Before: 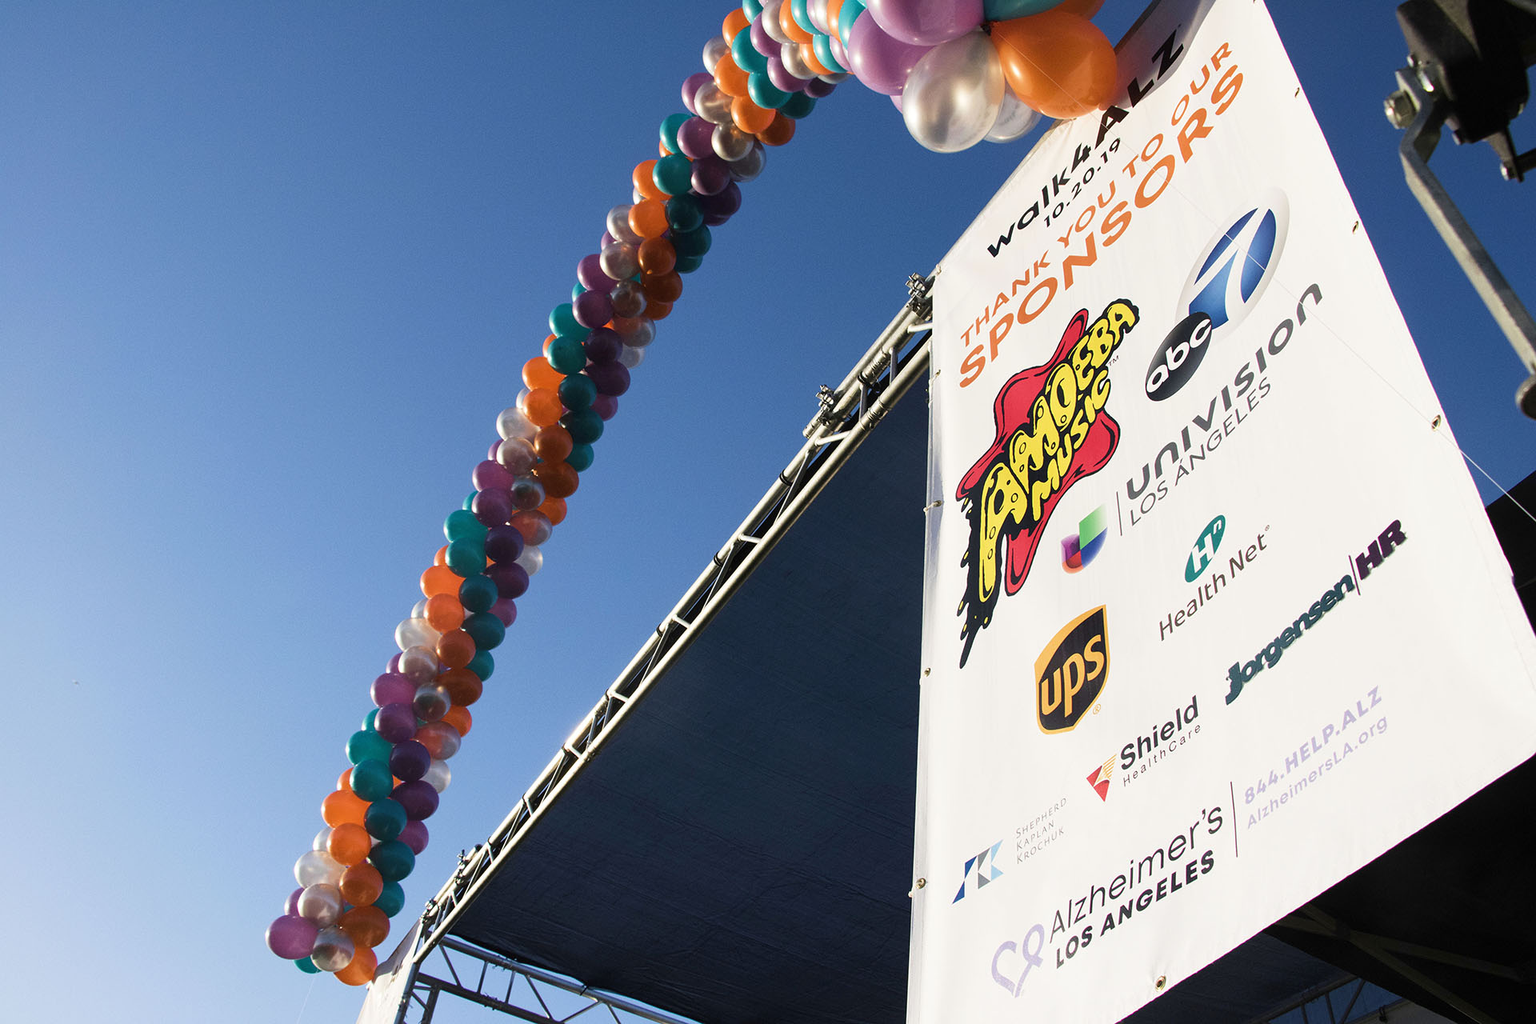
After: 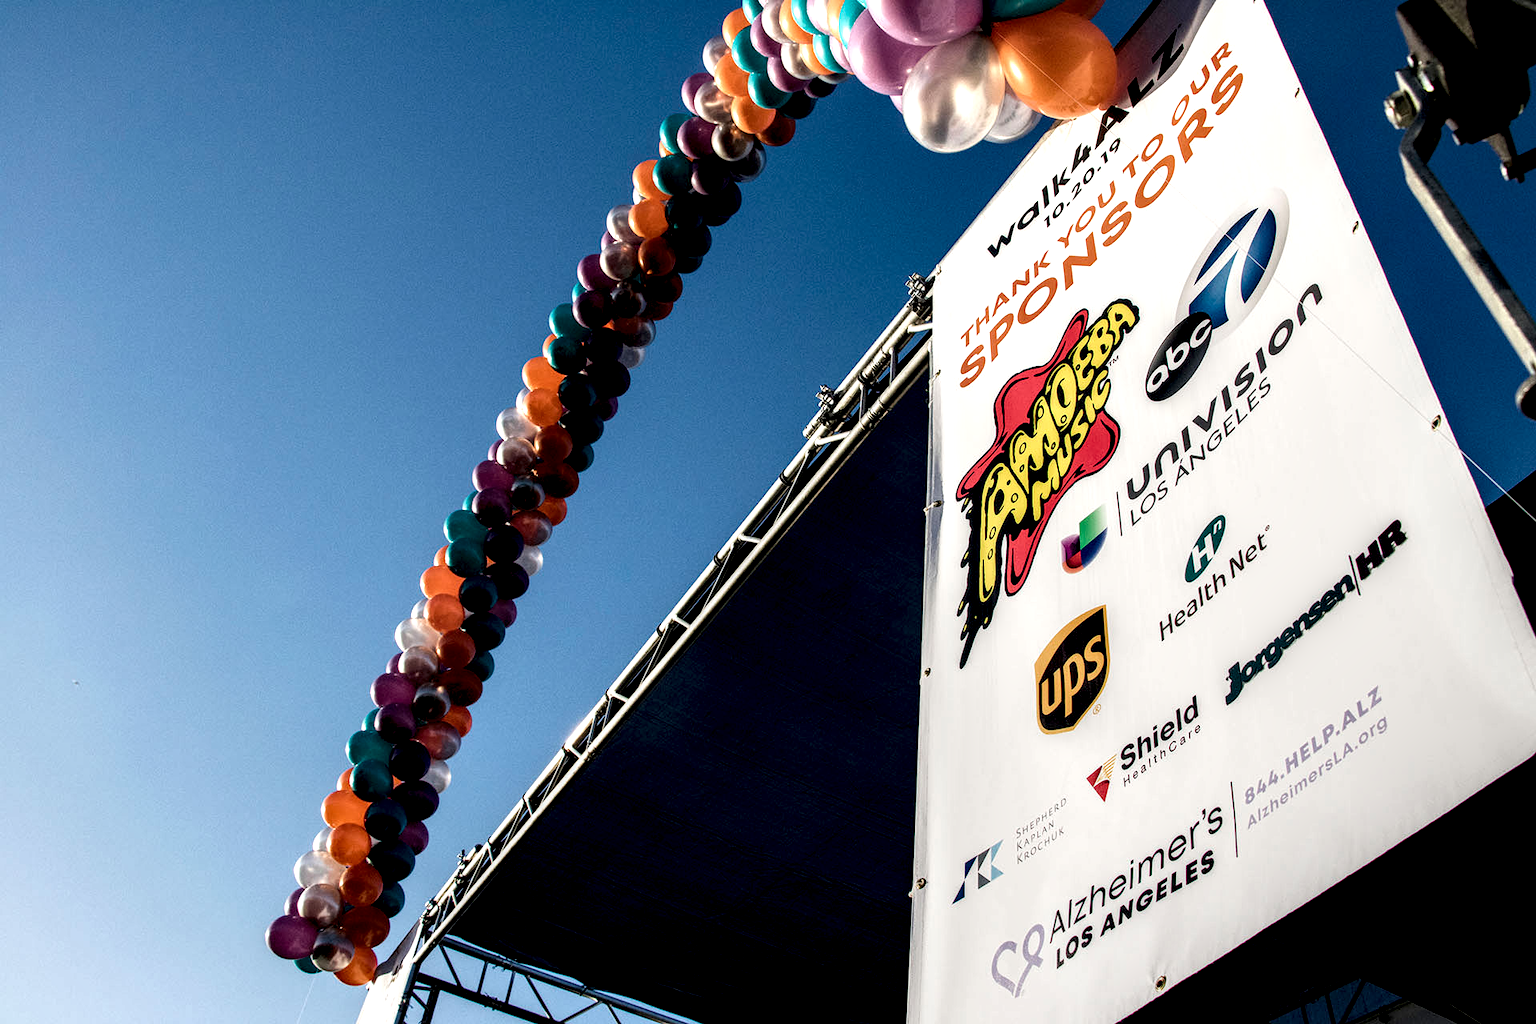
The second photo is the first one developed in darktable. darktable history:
local contrast: shadows 185%, detail 225%
contrast brightness saturation: contrast -0.1, saturation -0.1
